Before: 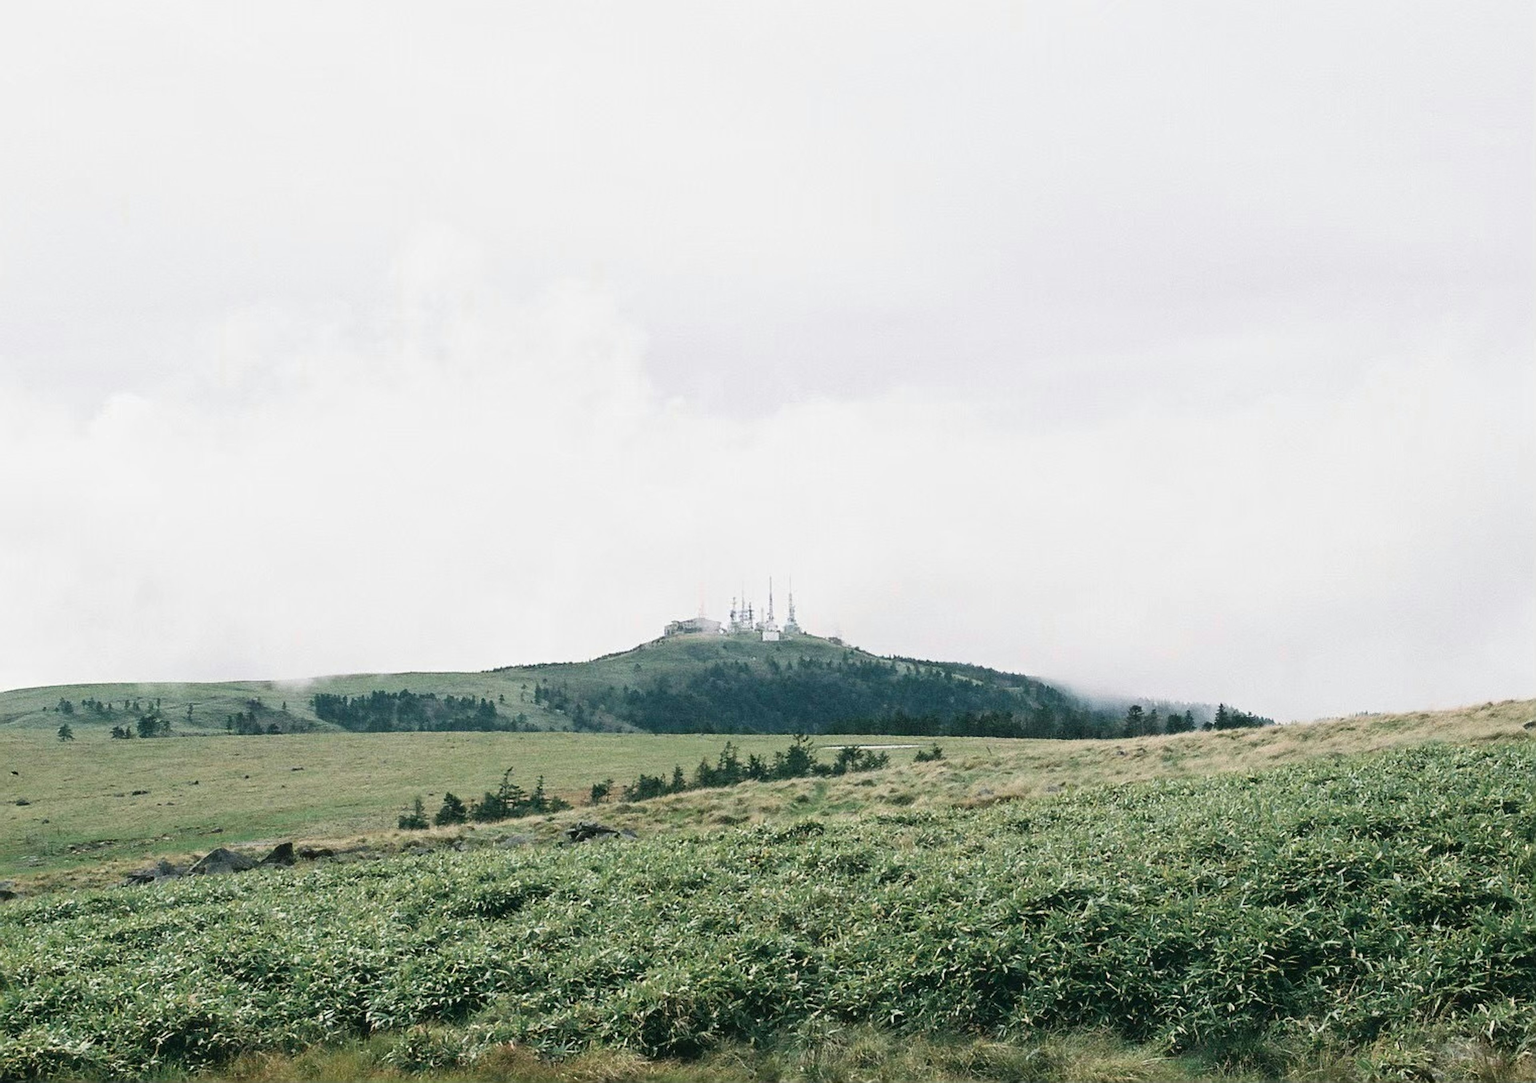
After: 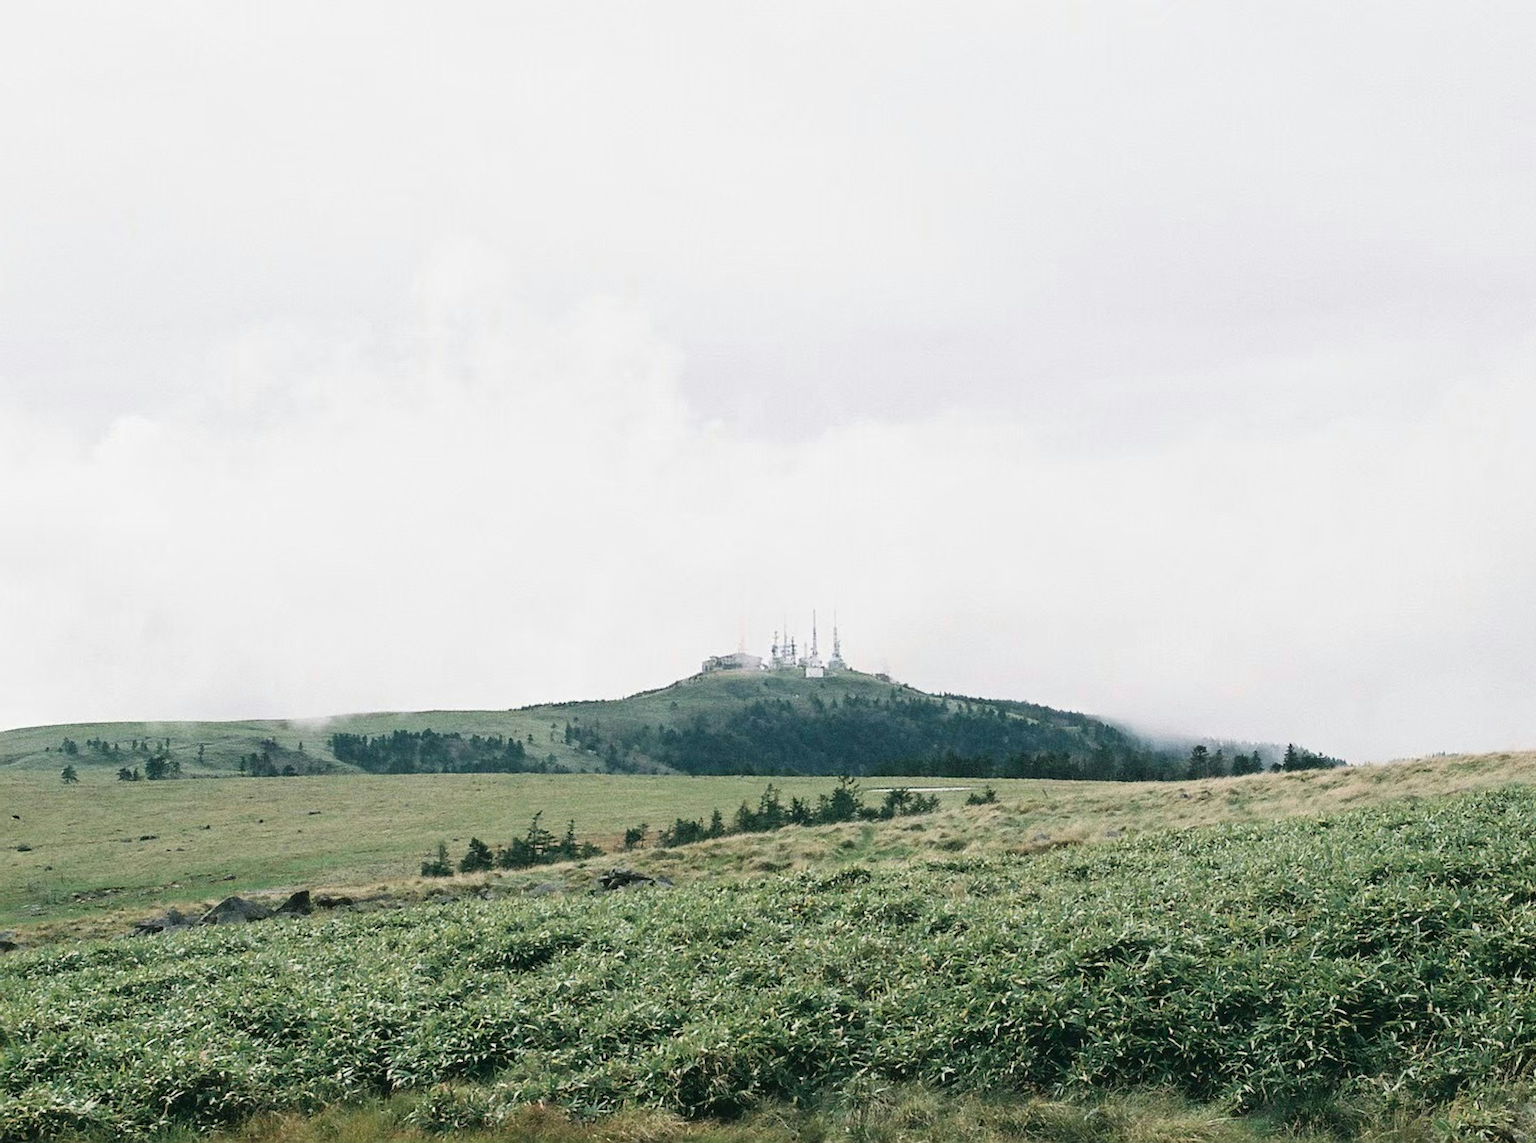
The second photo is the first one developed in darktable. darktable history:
crop and rotate: left 0%, right 5.336%
